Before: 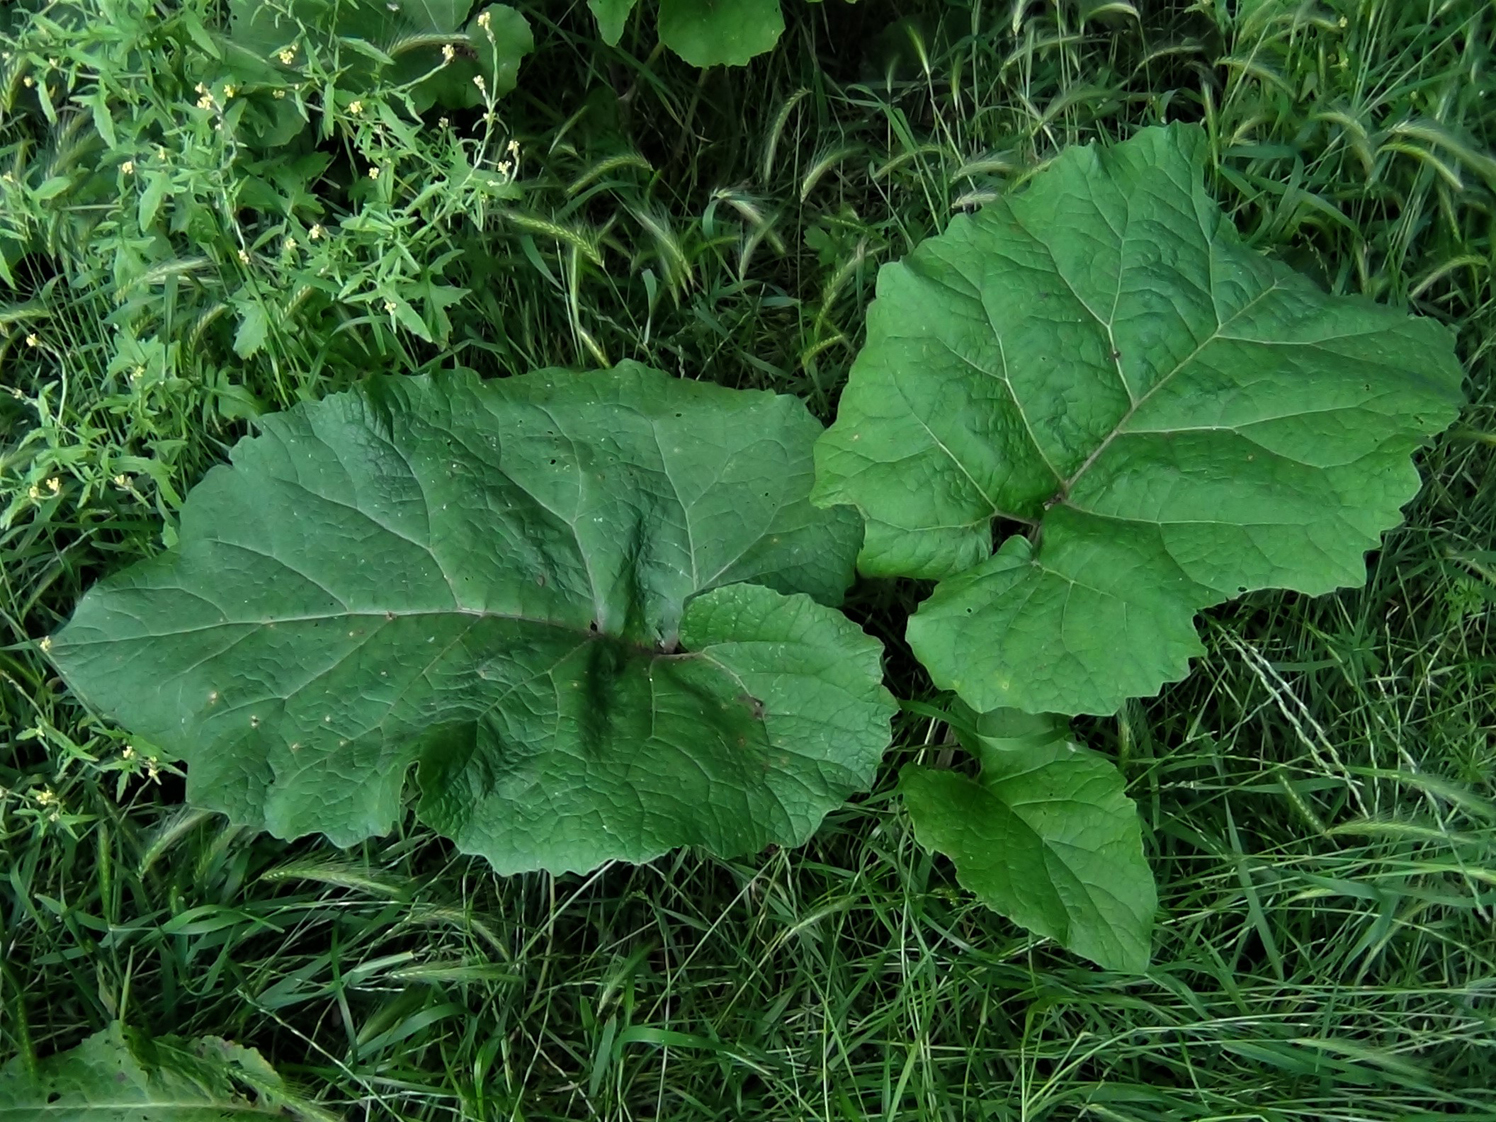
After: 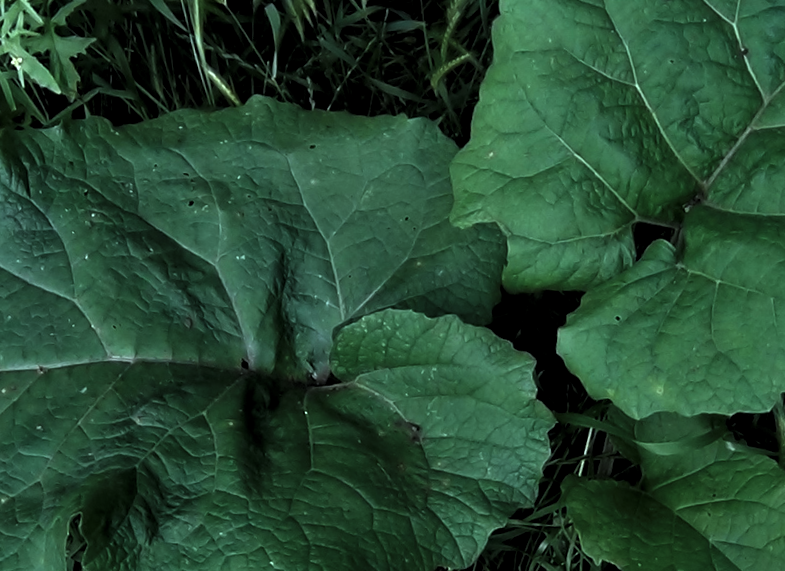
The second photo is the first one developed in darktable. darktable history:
rotate and perspective: rotation -4.57°, crop left 0.054, crop right 0.944, crop top 0.087, crop bottom 0.914
crop and rotate: left 22.13%, top 22.054%, right 22.026%, bottom 22.102%
levels: levels [0.101, 0.578, 0.953]
color calibration: illuminant as shot in camera, x 0.369, y 0.376, temperature 4328.46 K, gamut compression 3
